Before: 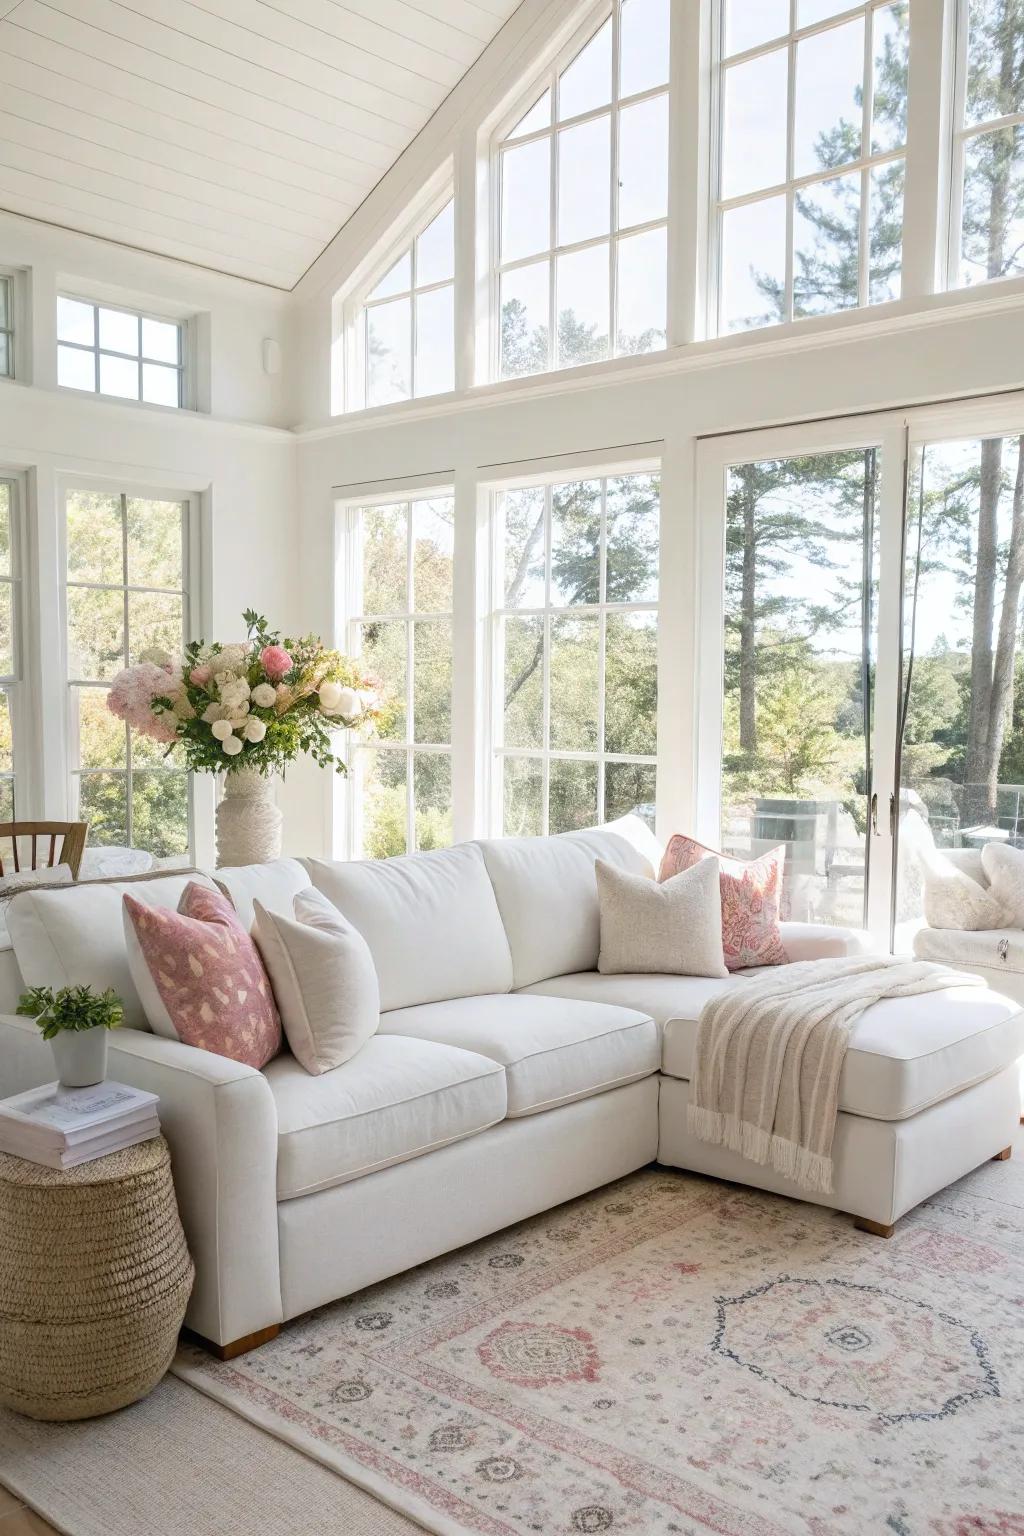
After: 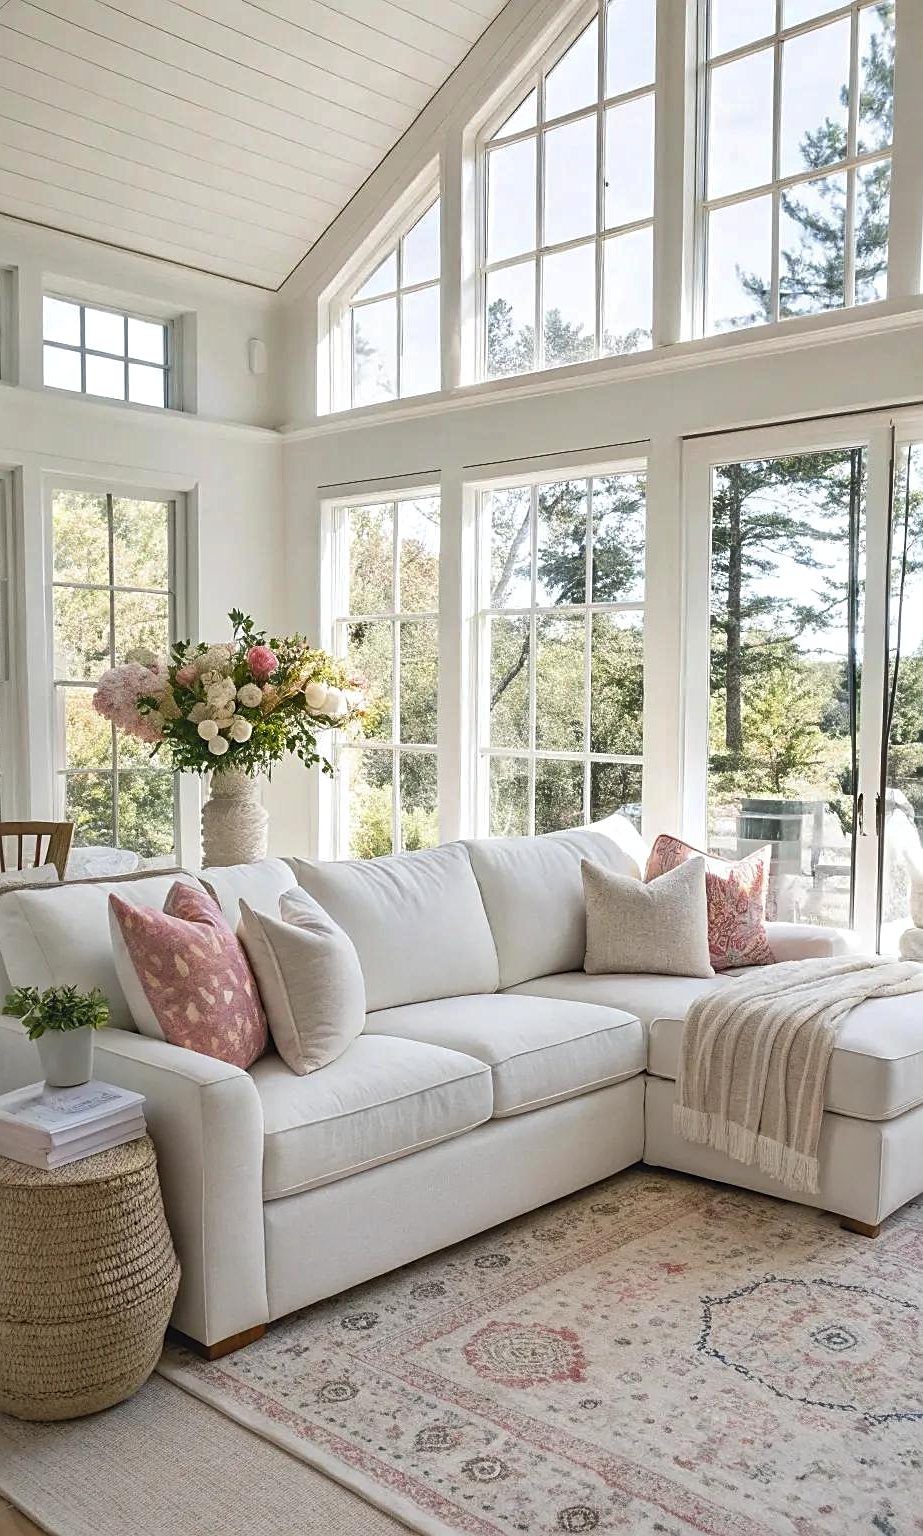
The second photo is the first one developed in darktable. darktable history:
sharpen: on, module defaults
exposure: black level correction -0.004, exposure 0.051 EV, compensate exposure bias true, compensate highlight preservation false
shadows and highlights: low approximation 0.01, soften with gaussian
crop and rotate: left 1.431%, right 8.371%
